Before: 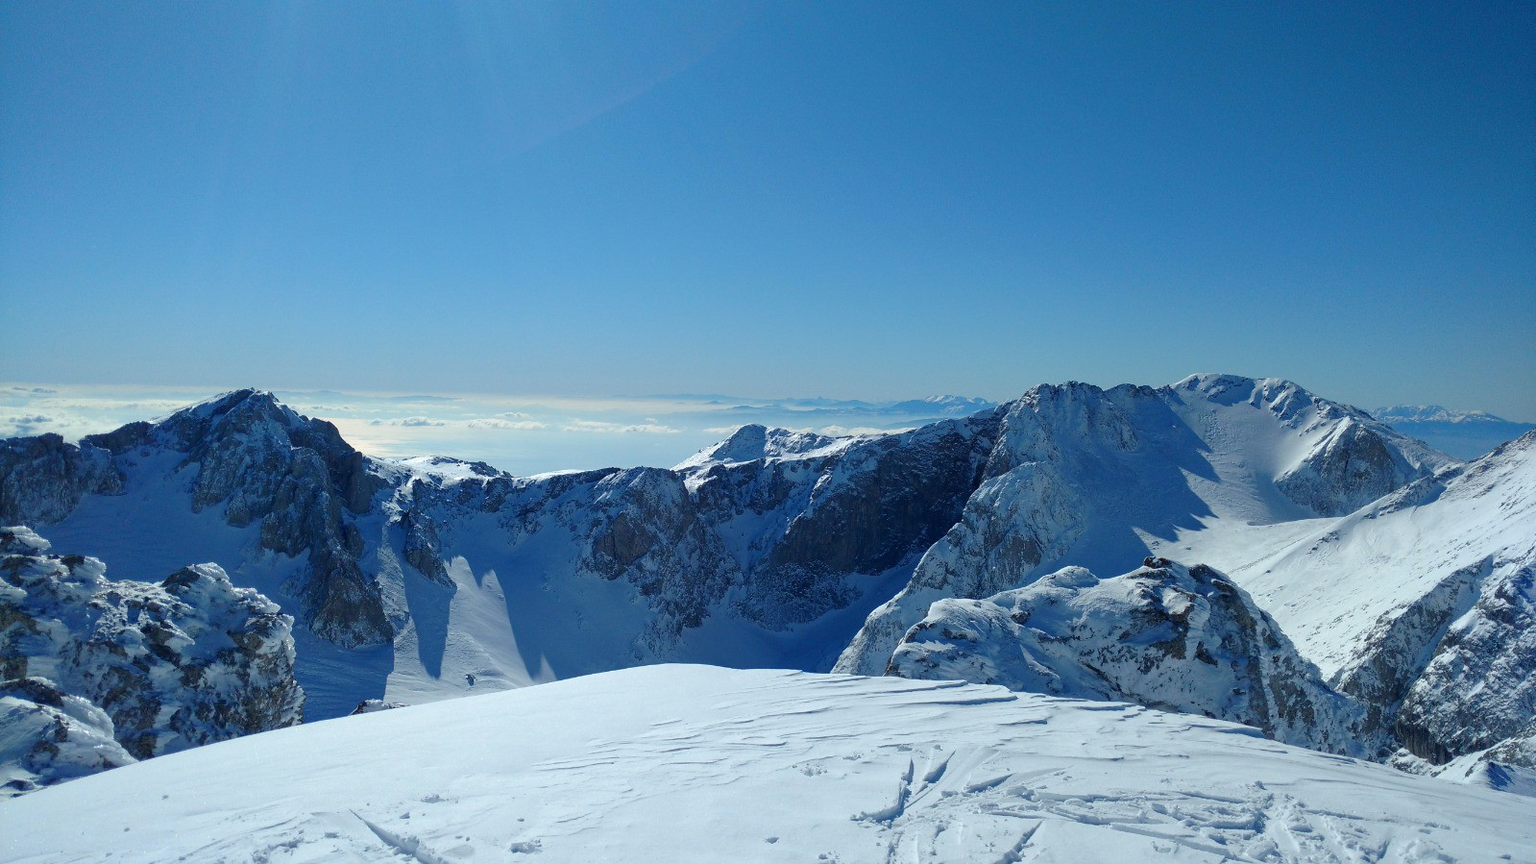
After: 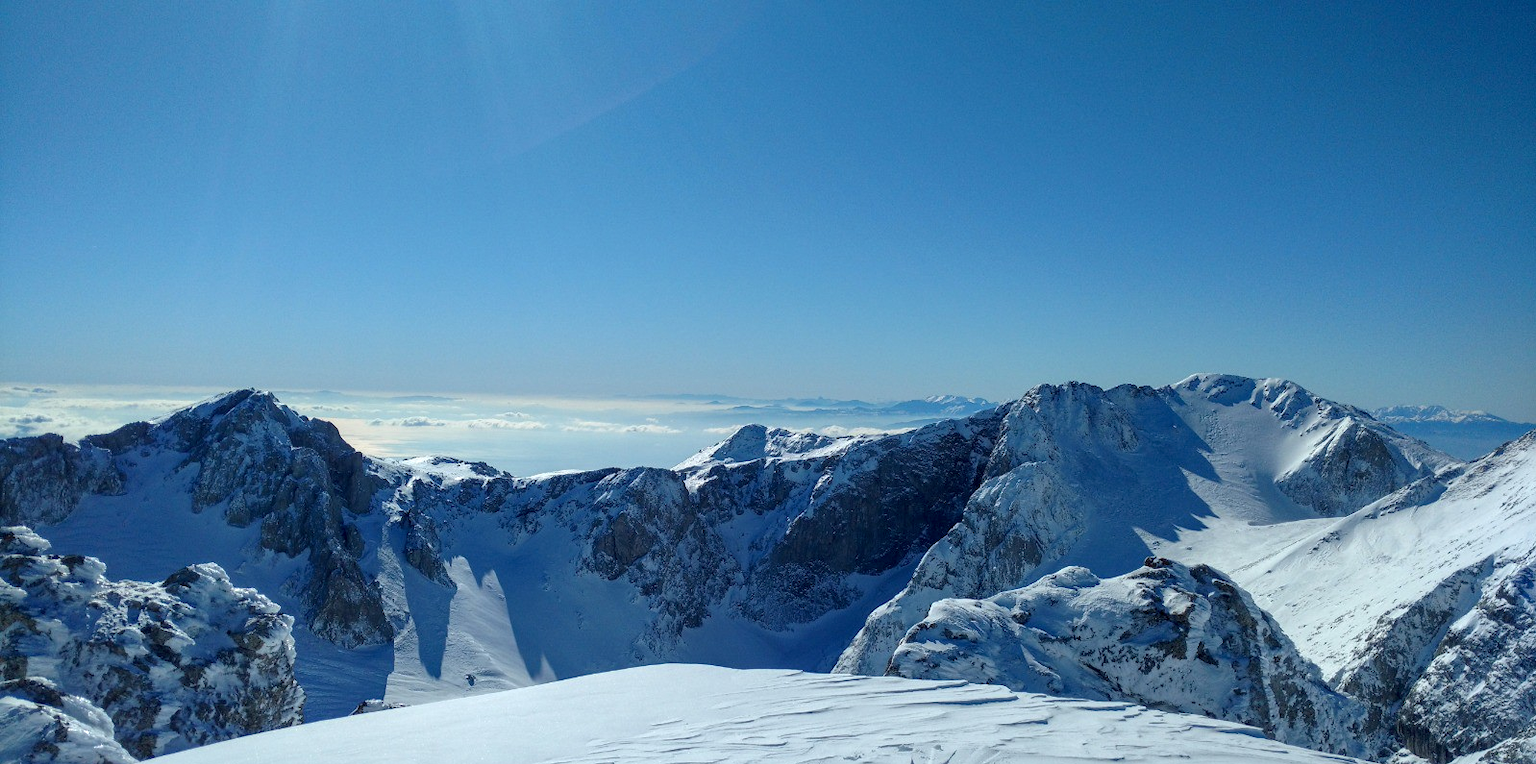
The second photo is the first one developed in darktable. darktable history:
crop and rotate: top 0%, bottom 11.49%
local contrast: detail 130%
